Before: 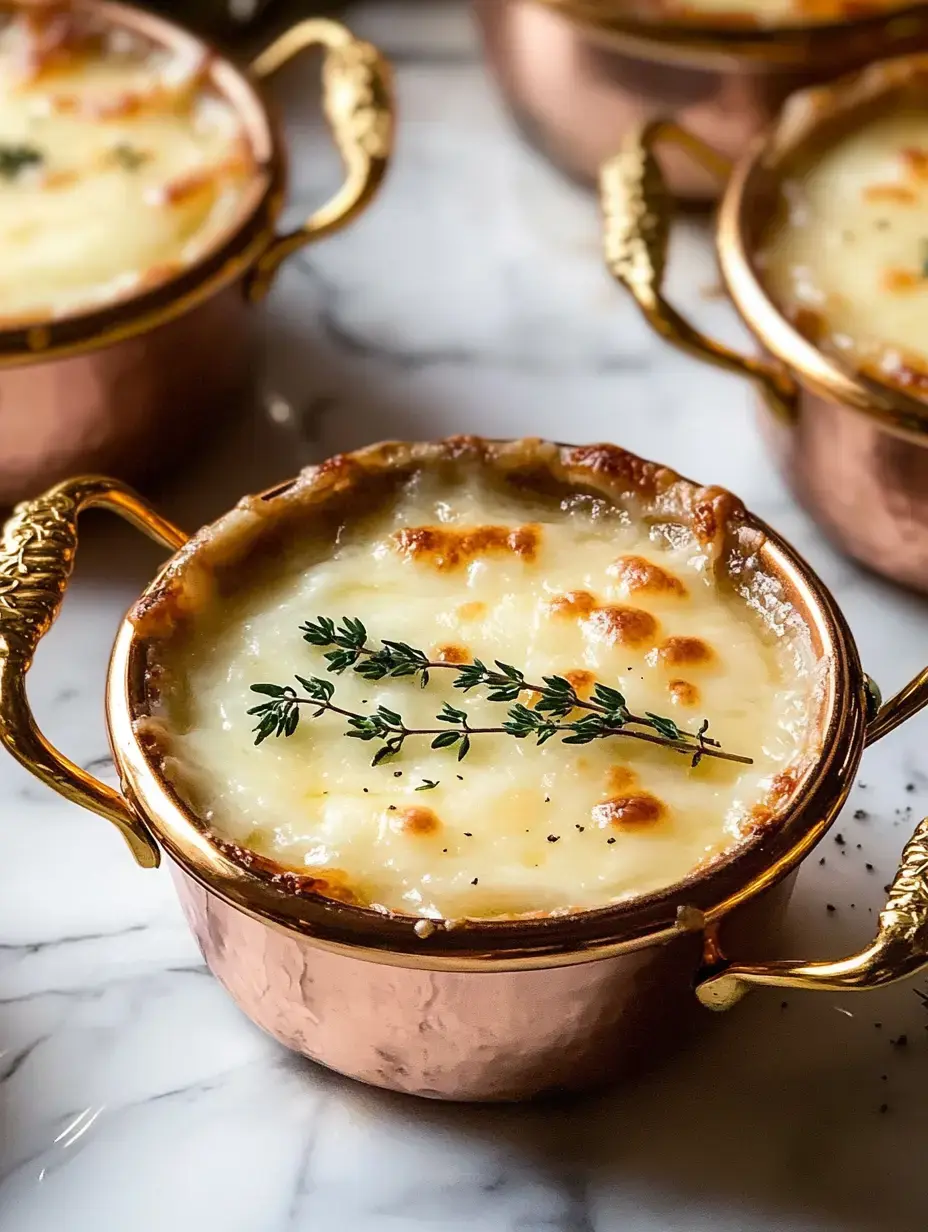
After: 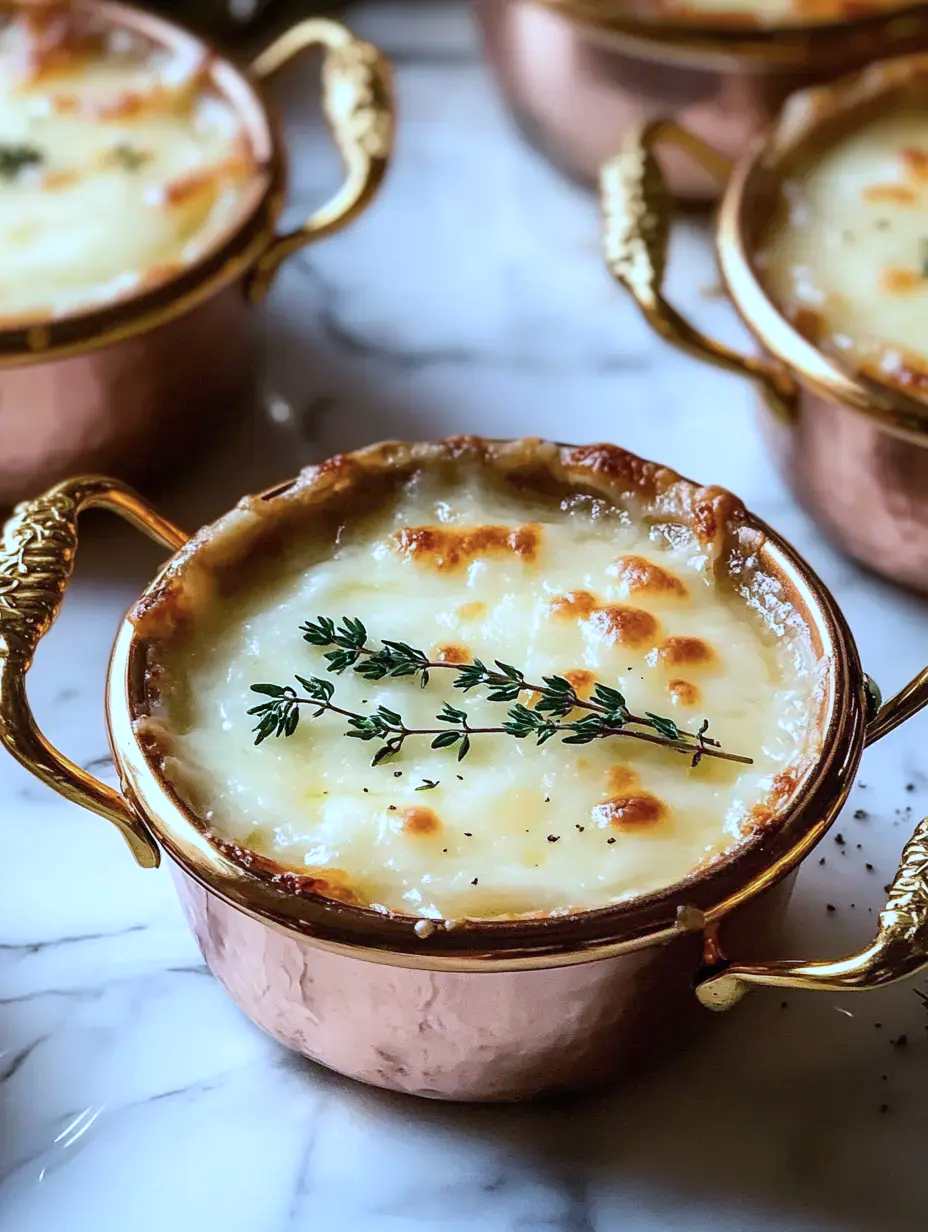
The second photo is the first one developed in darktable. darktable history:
color calibration: illuminant custom, x 0.389, y 0.387, temperature 3811.71 K
